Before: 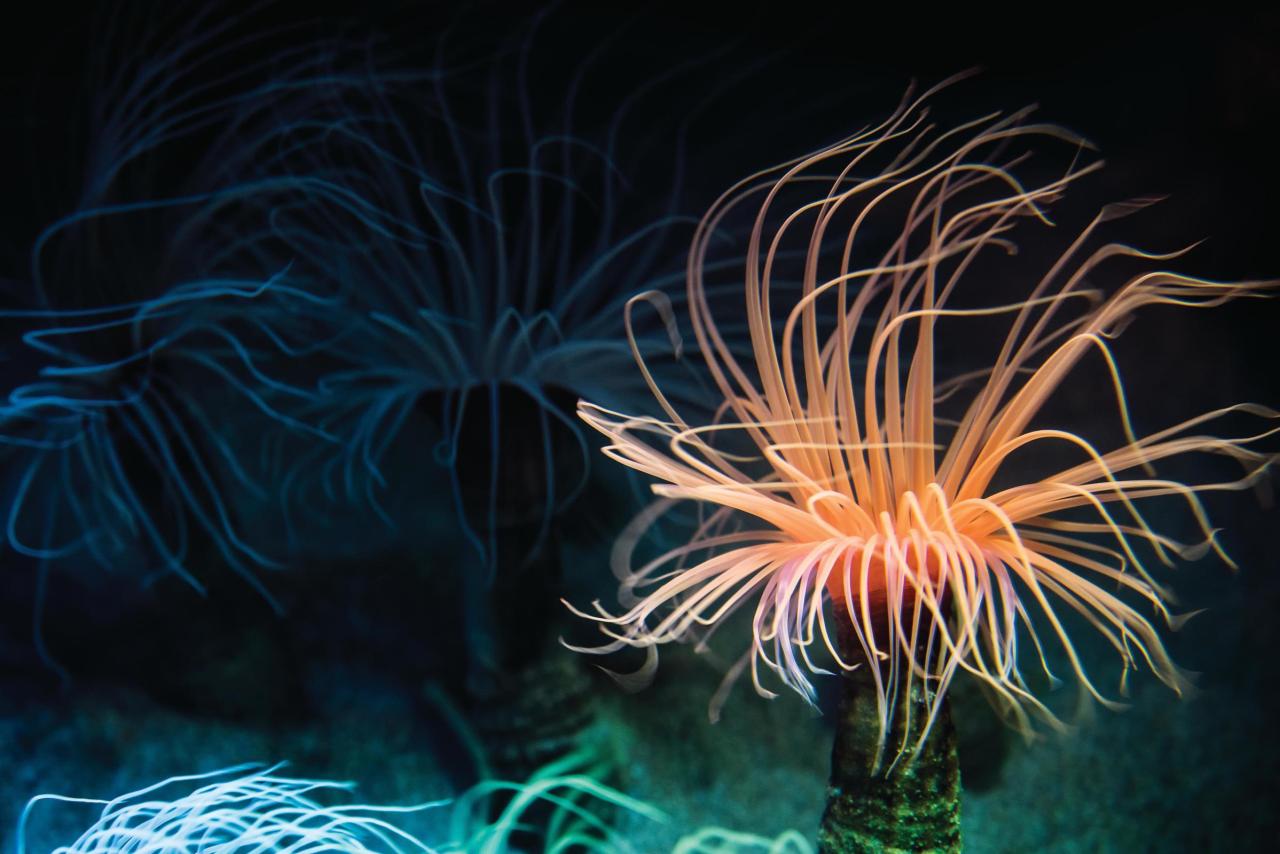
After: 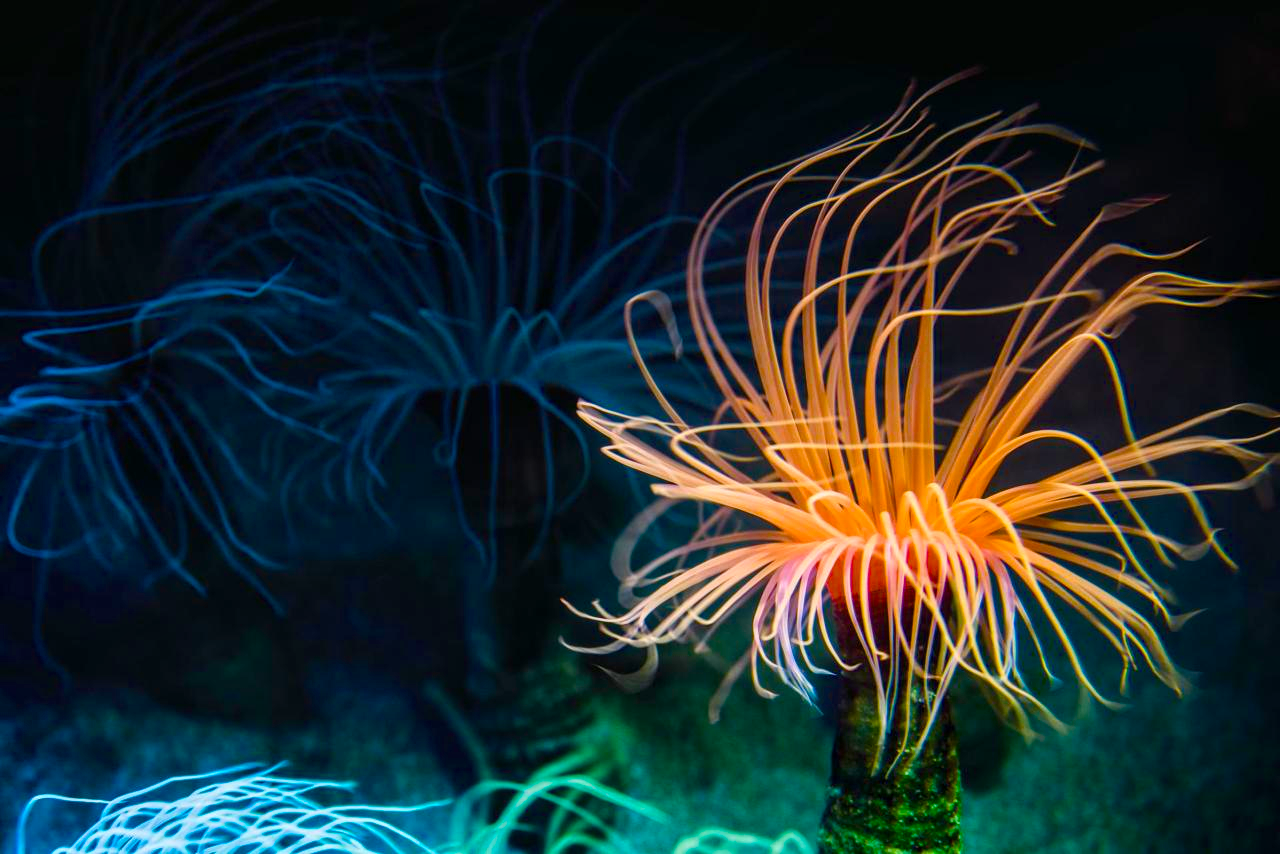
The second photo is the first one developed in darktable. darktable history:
exposure: compensate exposure bias true, compensate highlight preservation false
color balance rgb: power › hue 74.71°, perceptual saturation grading › global saturation 34.681%, perceptual saturation grading › highlights -29.995%, perceptual saturation grading › shadows 36.029%, global vibrance 44.677%
local contrast: on, module defaults
